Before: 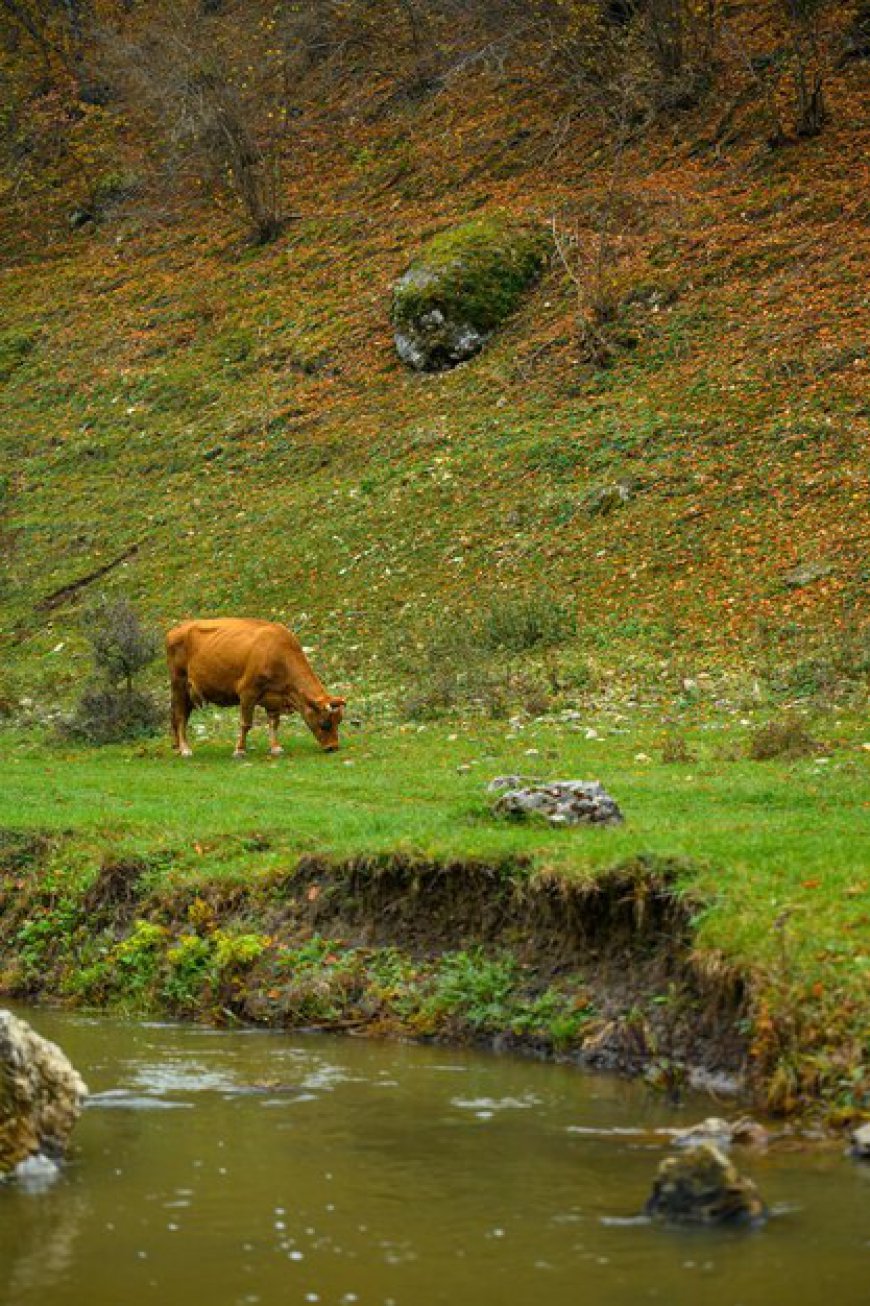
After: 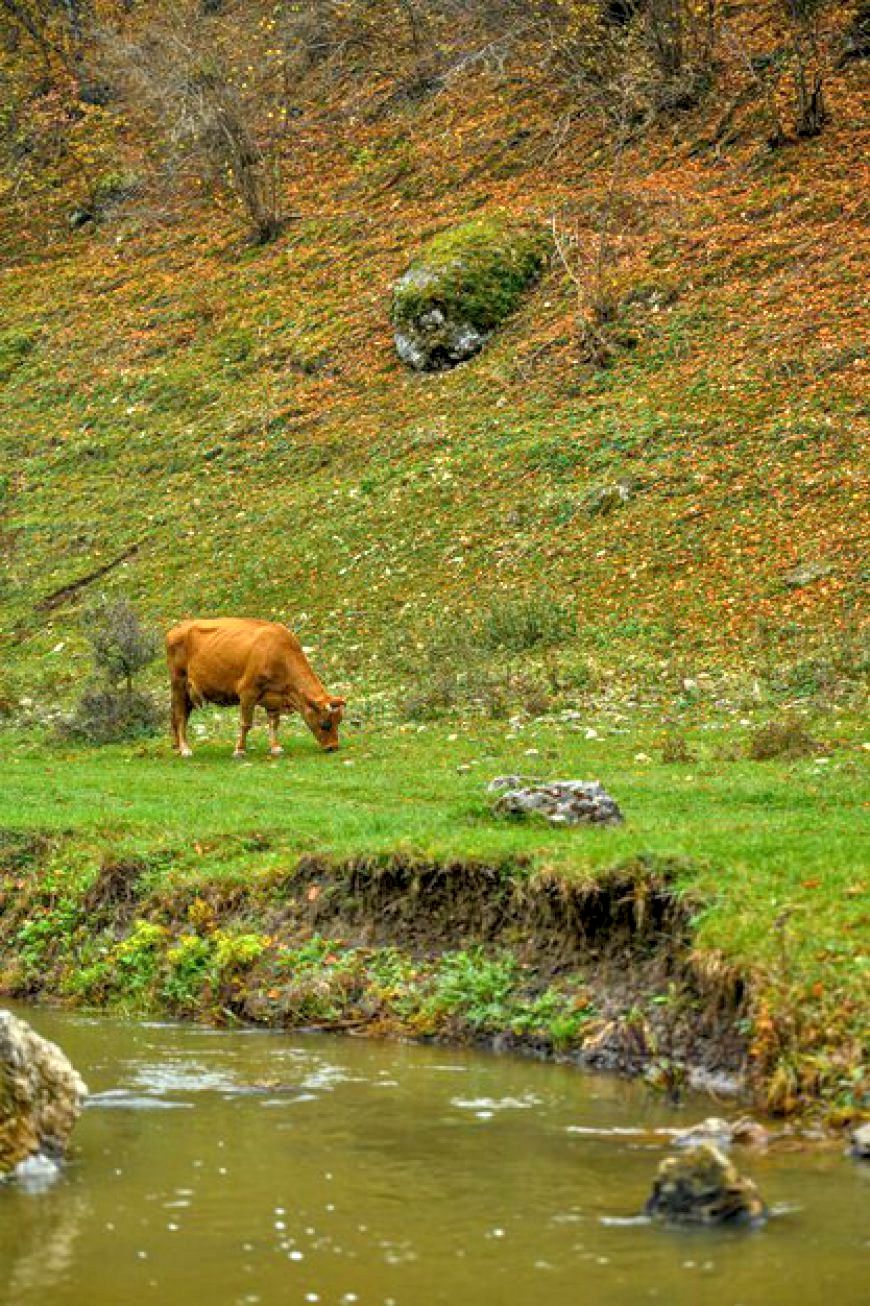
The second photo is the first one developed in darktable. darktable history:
tone equalizer: -7 EV 0.15 EV, -6 EV 0.577 EV, -5 EV 1.14 EV, -4 EV 1.29 EV, -3 EV 1.18 EV, -2 EV 0.6 EV, -1 EV 0.167 EV
local contrast: detail 130%
